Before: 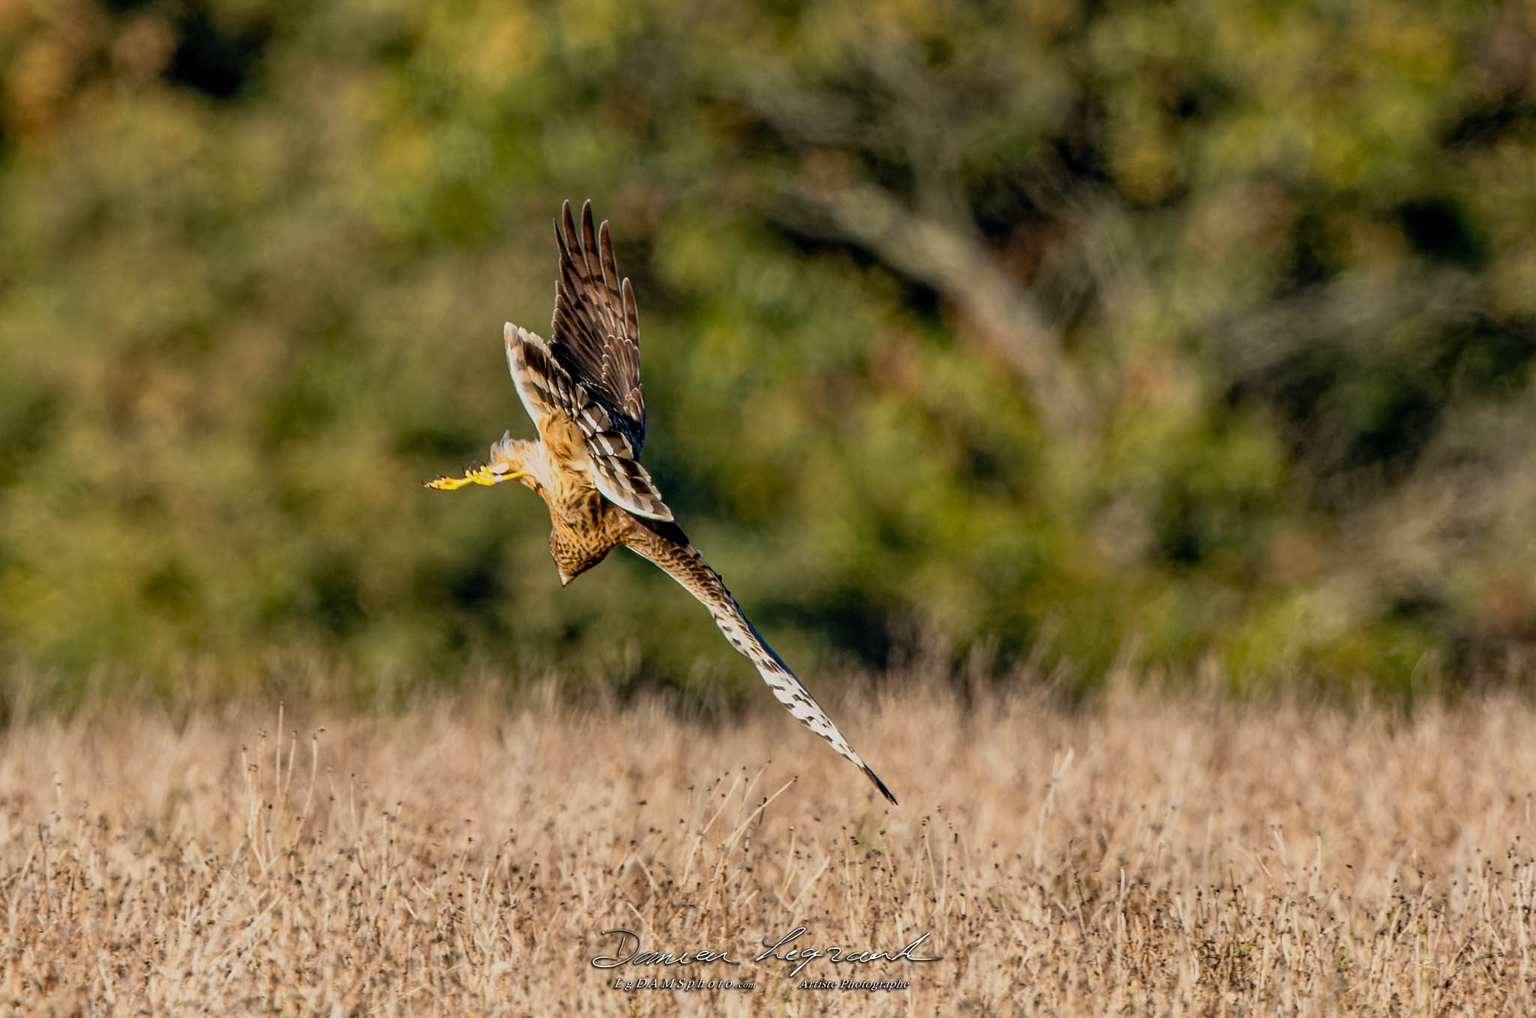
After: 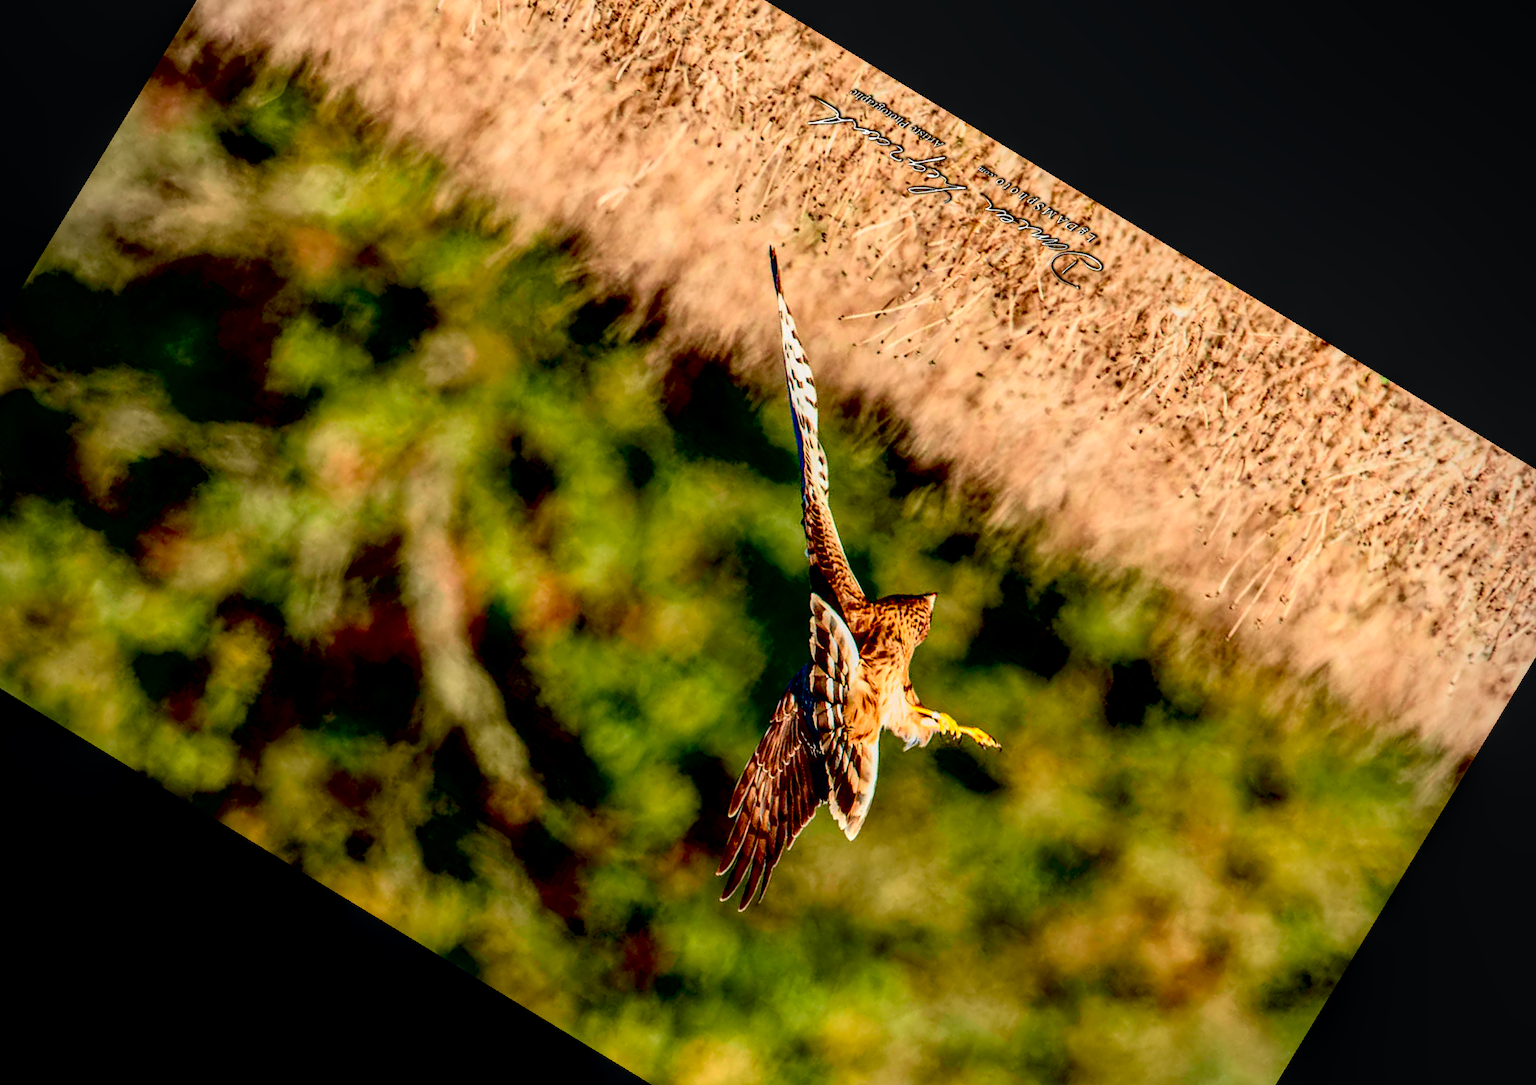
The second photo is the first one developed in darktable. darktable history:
vignetting: fall-off radius 60.92%
local contrast: detail 130%
exposure: black level correction 0.04, exposure 0.5 EV, compensate highlight preservation false
tone curve: curves: ch0 [(0, 0.012) (0.052, 0.04) (0.107, 0.086) (0.269, 0.266) (0.471, 0.503) (0.731, 0.771) (0.921, 0.909) (0.999, 0.951)]; ch1 [(0, 0) (0.339, 0.298) (0.402, 0.363) (0.444, 0.415) (0.485, 0.469) (0.494, 0.493) (0.504, 0.501) (0.525, 0.534) (0.555, 0.593) (0.594, 0.648) (1, 1)]; ch2 [(0, 0) (0.48, 0.48) (0.504, 0.5) (0.535, 0.557) (0.581, 0.623) (0.649, 0.683) (0.824, 0.815) (1, 1)], color space Lab, independent channels, preserve colors none
crop and rotate: angle 148.68°, left 9.111%, top 15.603%, right 4.588%, bottom 17.041%
